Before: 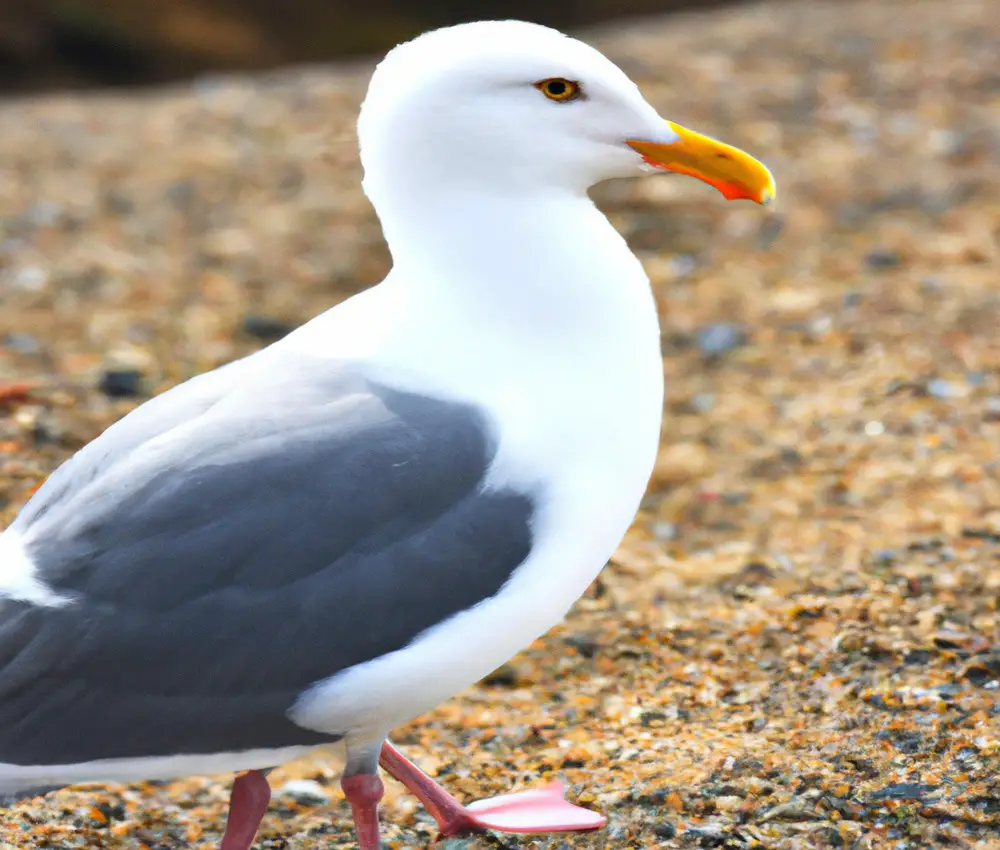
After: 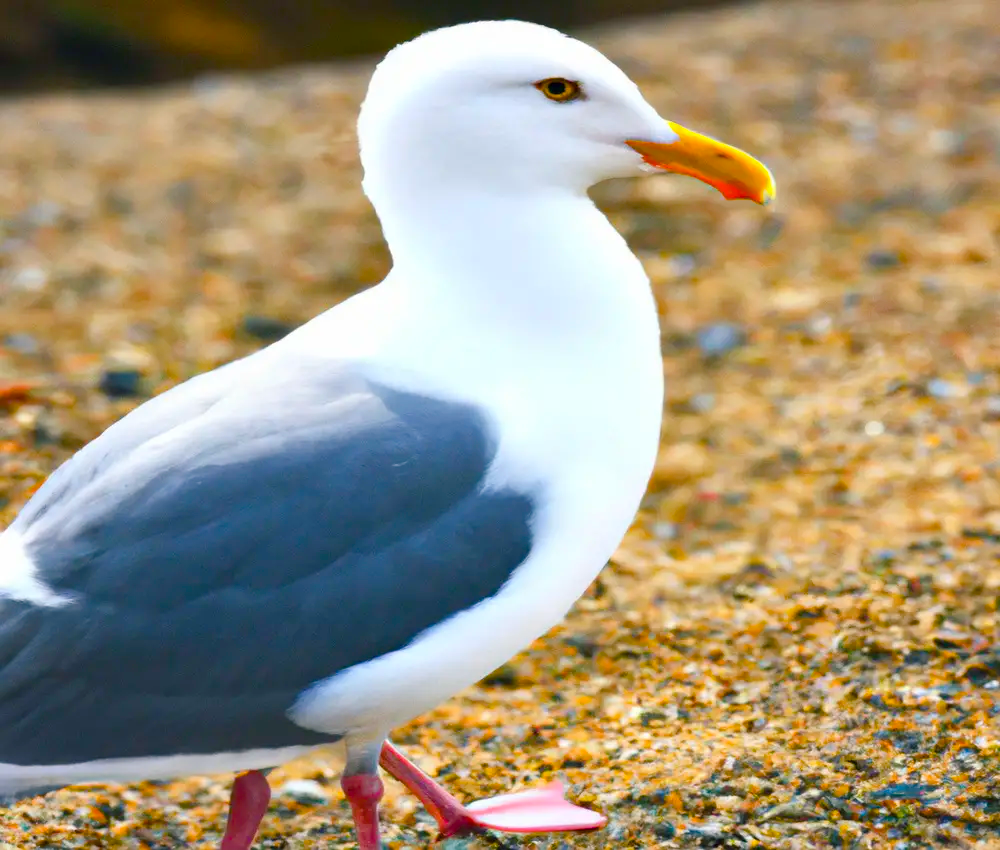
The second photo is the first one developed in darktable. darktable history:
color balance rgb: shadows lift › chroma 2.76%, shadows lift › hue 191.14°, linear chroma grading › global chroma 15.561%, perceptual saturation grading › global saturation 26.273%, perceptual saturation grading › highlights -28.408%, perceptual saturation grading › mid-tones 15.233%, perceptual saturation grading › shadows 33.191%, global vibrance 20%
